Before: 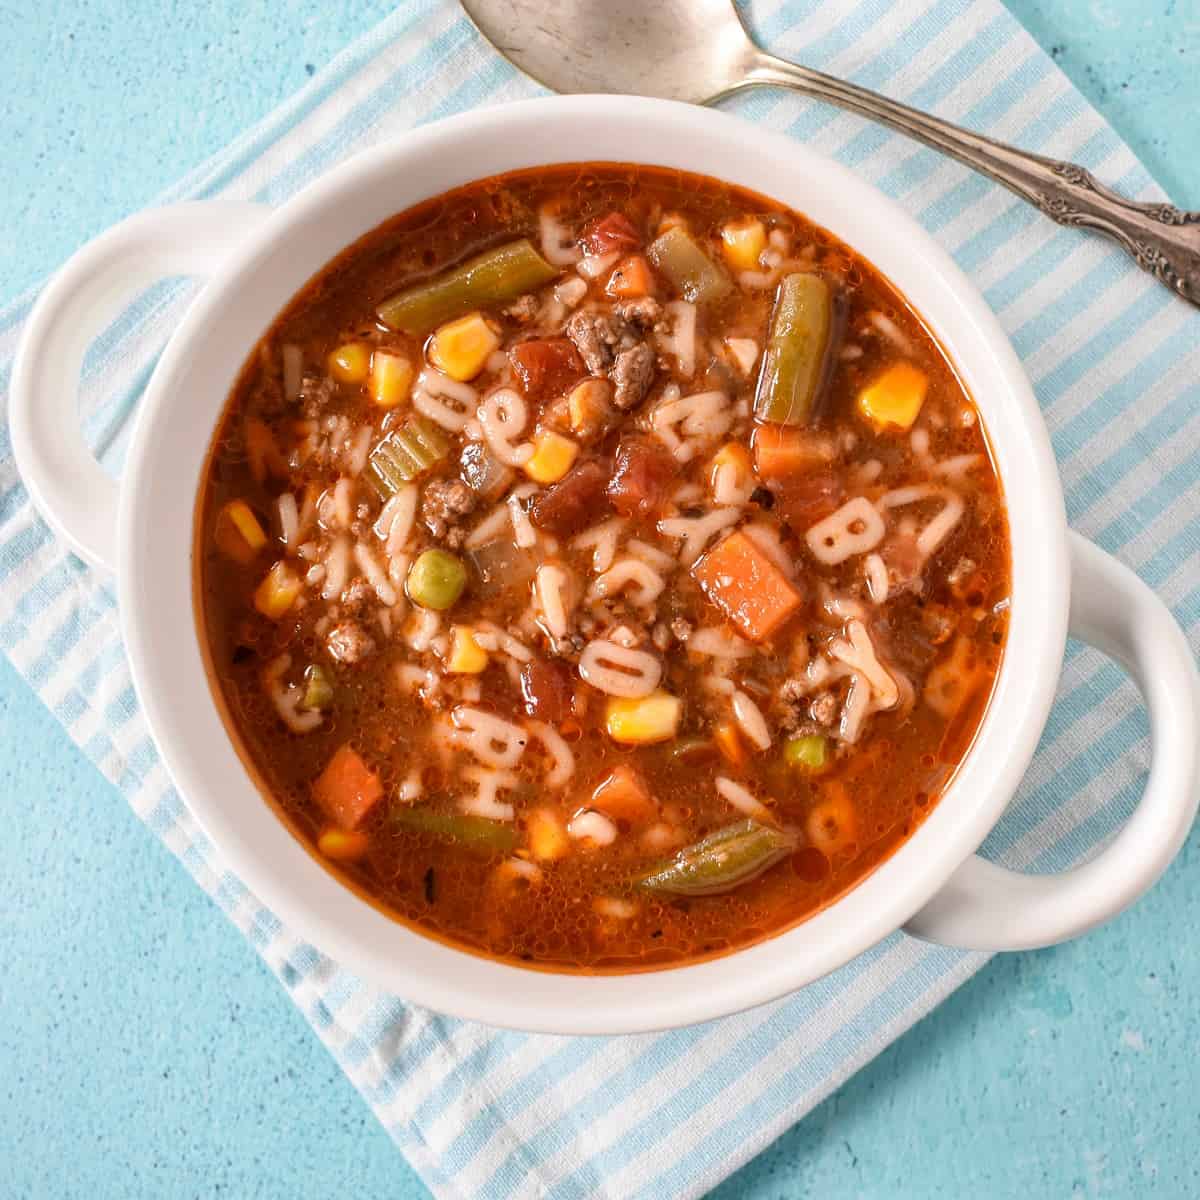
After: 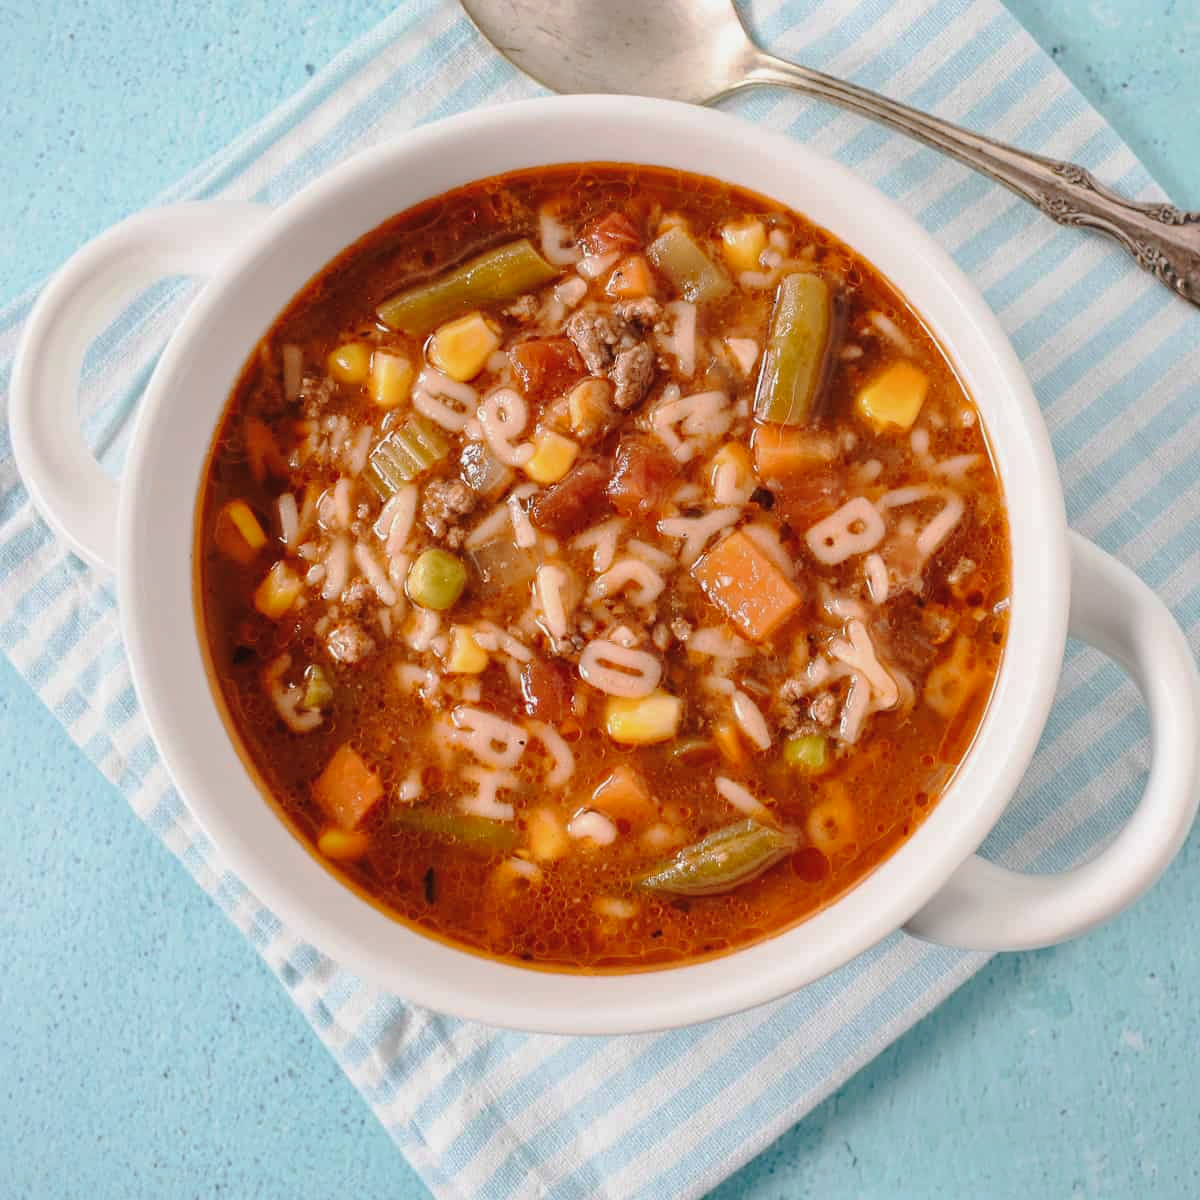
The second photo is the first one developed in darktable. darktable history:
tone curve: curves: ch0 [(0, 0.026) (0.175, 0.178) (0.463, 0.502) (0.796, 0.764) (1, 0.961)]; ch1 [(0, 0) (0.437, 0.398) (0.469, 0.472) (0.505, 0.504) (0.553, 0.552) (1, 1)]; ch2 [(0, 0) (0.505, 0.495) (0.579, 0.579) (1, 1)], preserve colors none
